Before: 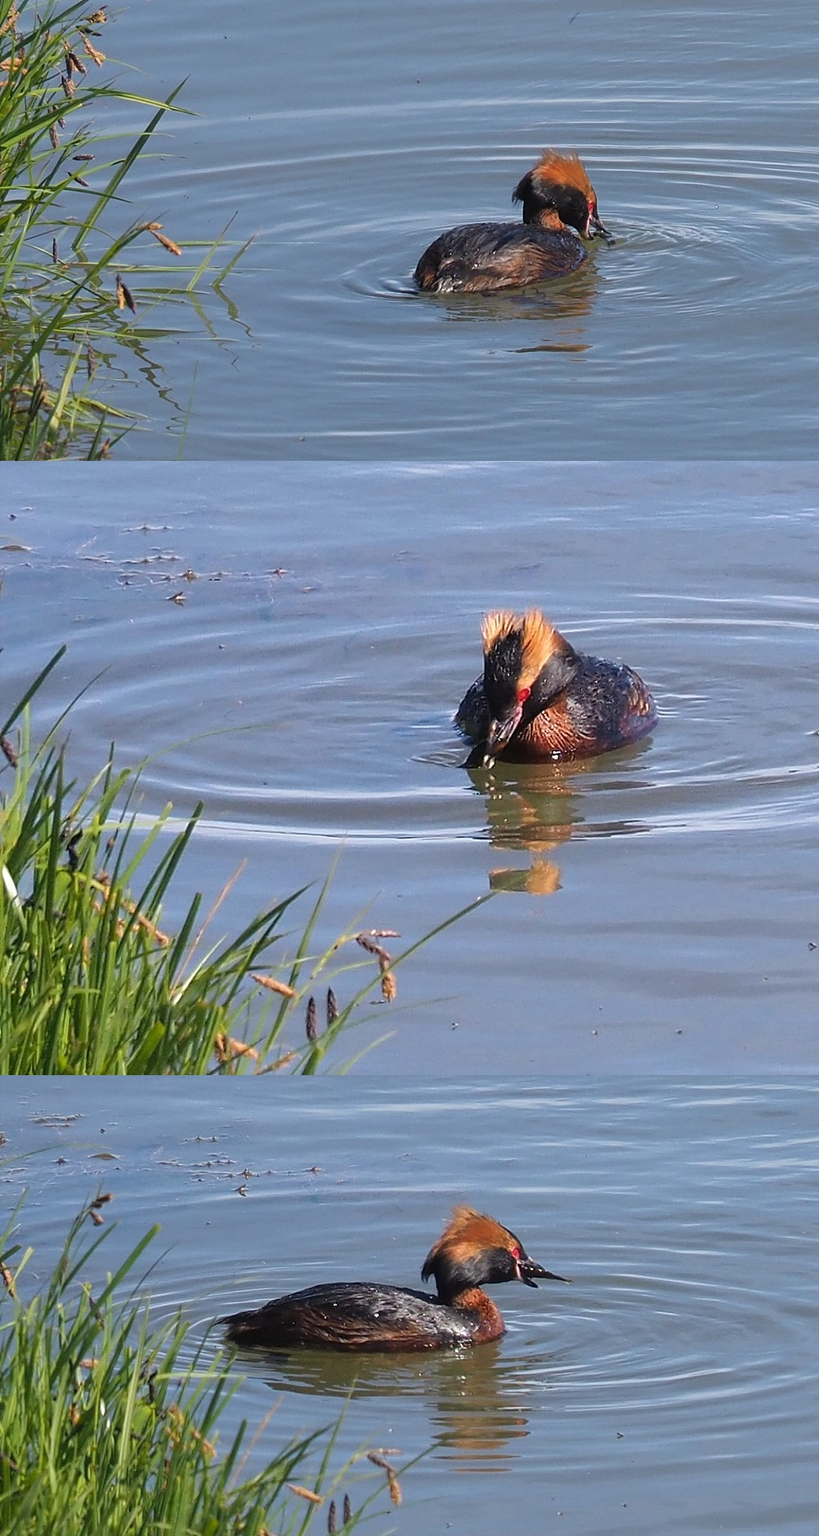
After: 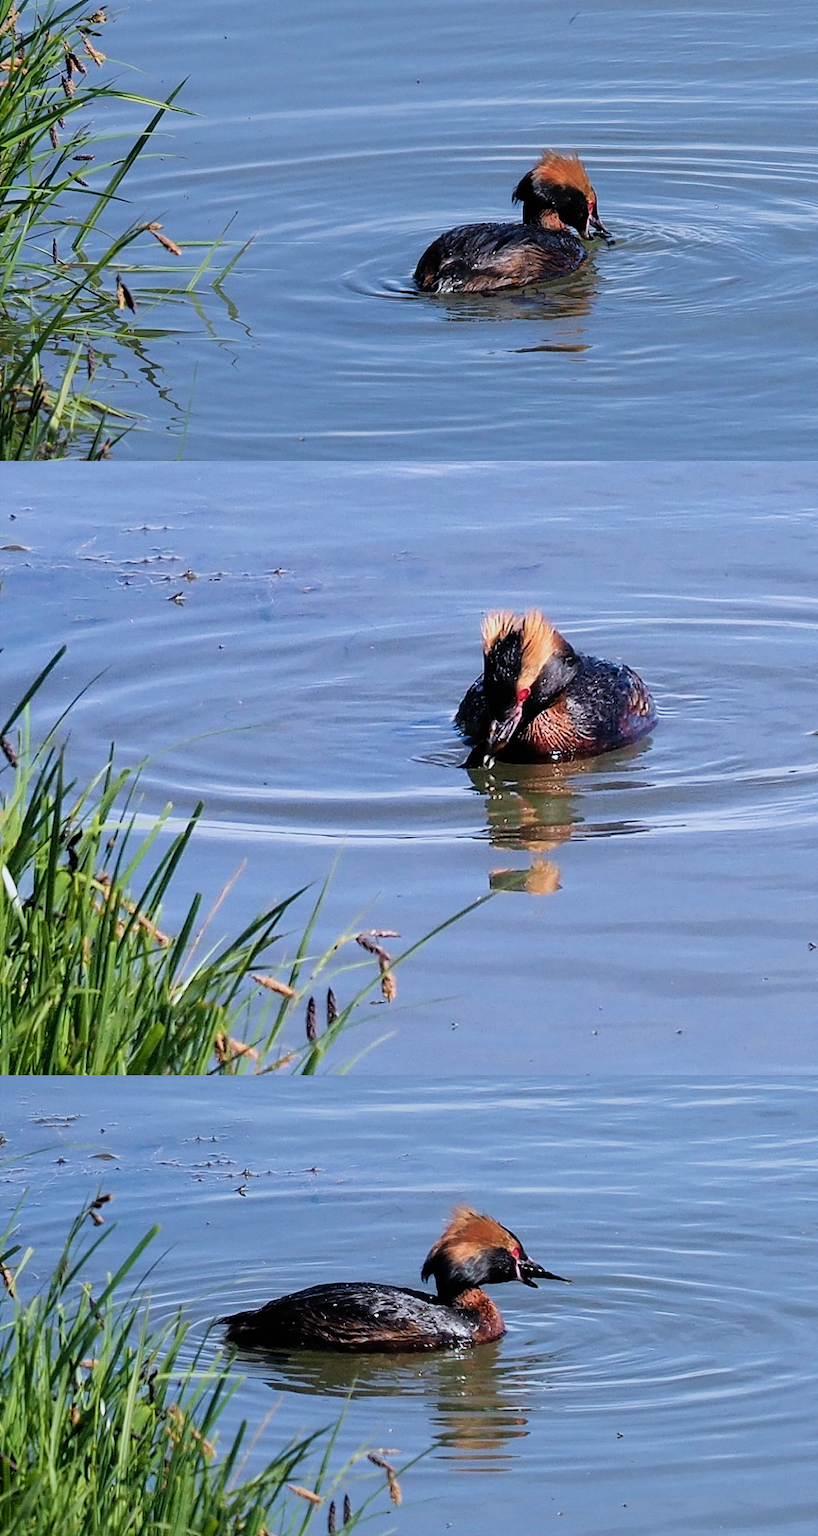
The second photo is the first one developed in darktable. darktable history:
tone curve: curves: ch0 [(0, 0) (0.003, 0.001) (0.011, 0.005) (0.025, 0.011) (0.044, 0.02) (0.069, 0.031) (0.1, 0.045) (0.136, 0.078) (0.177, 0.124) (0.224, 0.18) (0.277, 0.245) (0.335, 0.315) (0.399, 0.393) (0.468, 0.477) (0.543, 0.569) (0.623, 0.666) (0.709, 0.771) (0.801, 0.871) (0.898, 0.965) (1, 1)], preserve colors none
filmic rgb: black relative exposure -7.65 EV, white relative exposure 4.56 EV, hardness 3.61, contrast 1.106
color calibration: illuminant as shot in camera, x 0.369, y 0.376, temperature 4328.46 K, gamut compression 3
